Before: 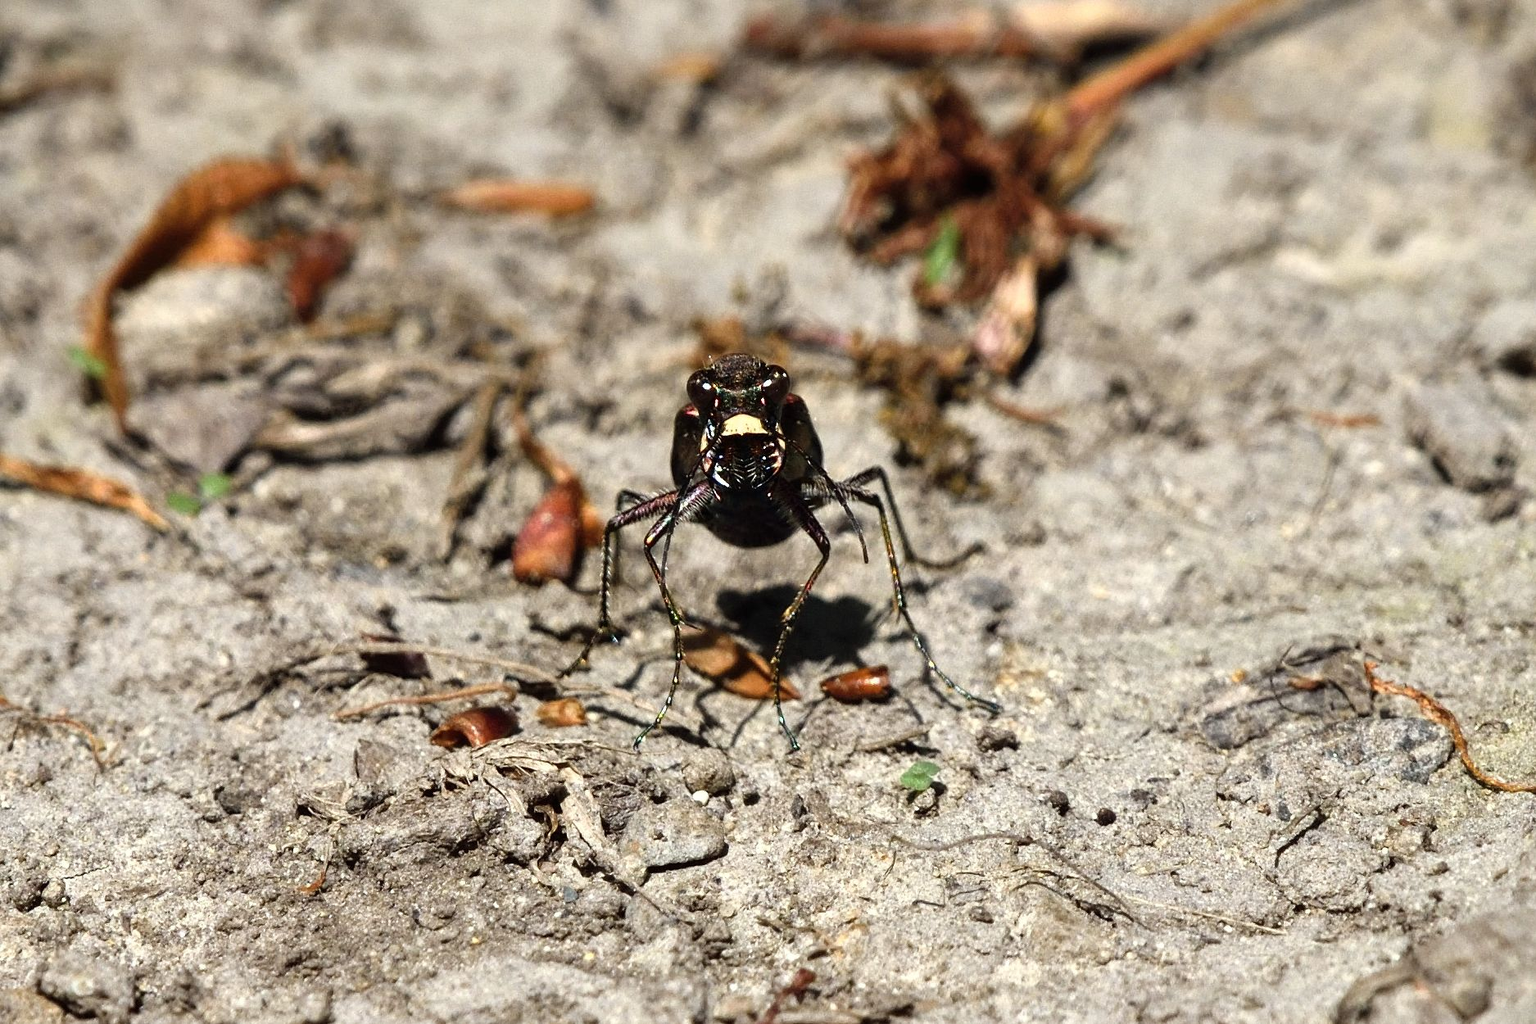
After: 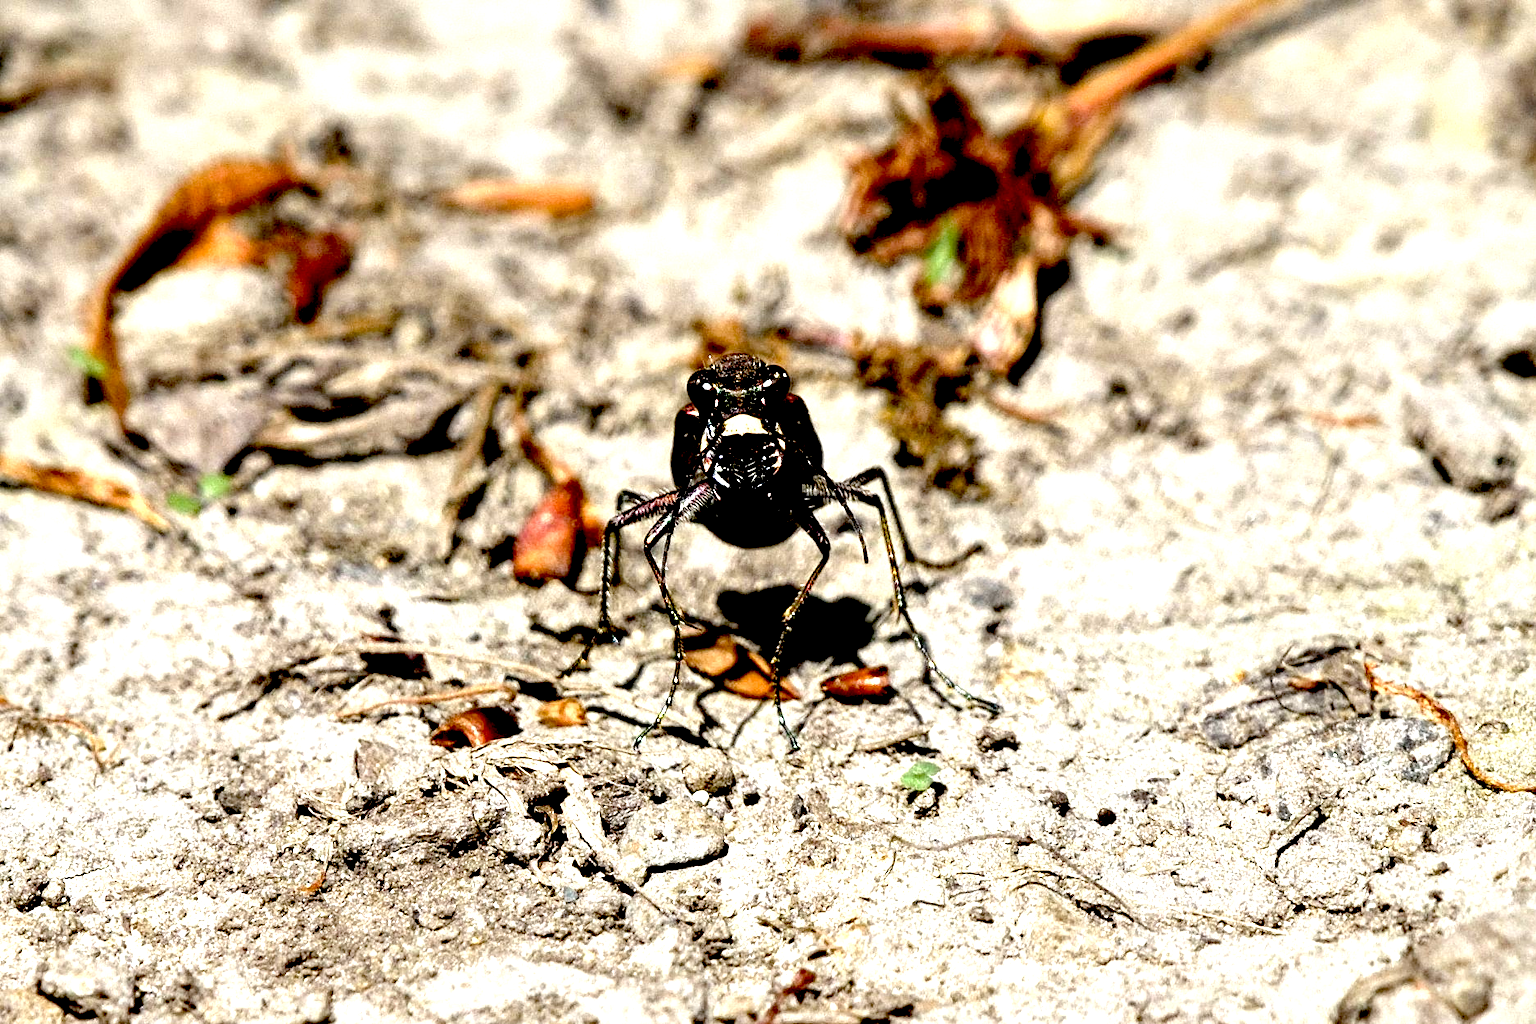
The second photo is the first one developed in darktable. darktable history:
local contrast: highlights 100%, shadows 100%, detail 120%, midtone range 0.2
exposure: black level correction 0.035, exposure 0.9 EV, compensate highlight preservation false
